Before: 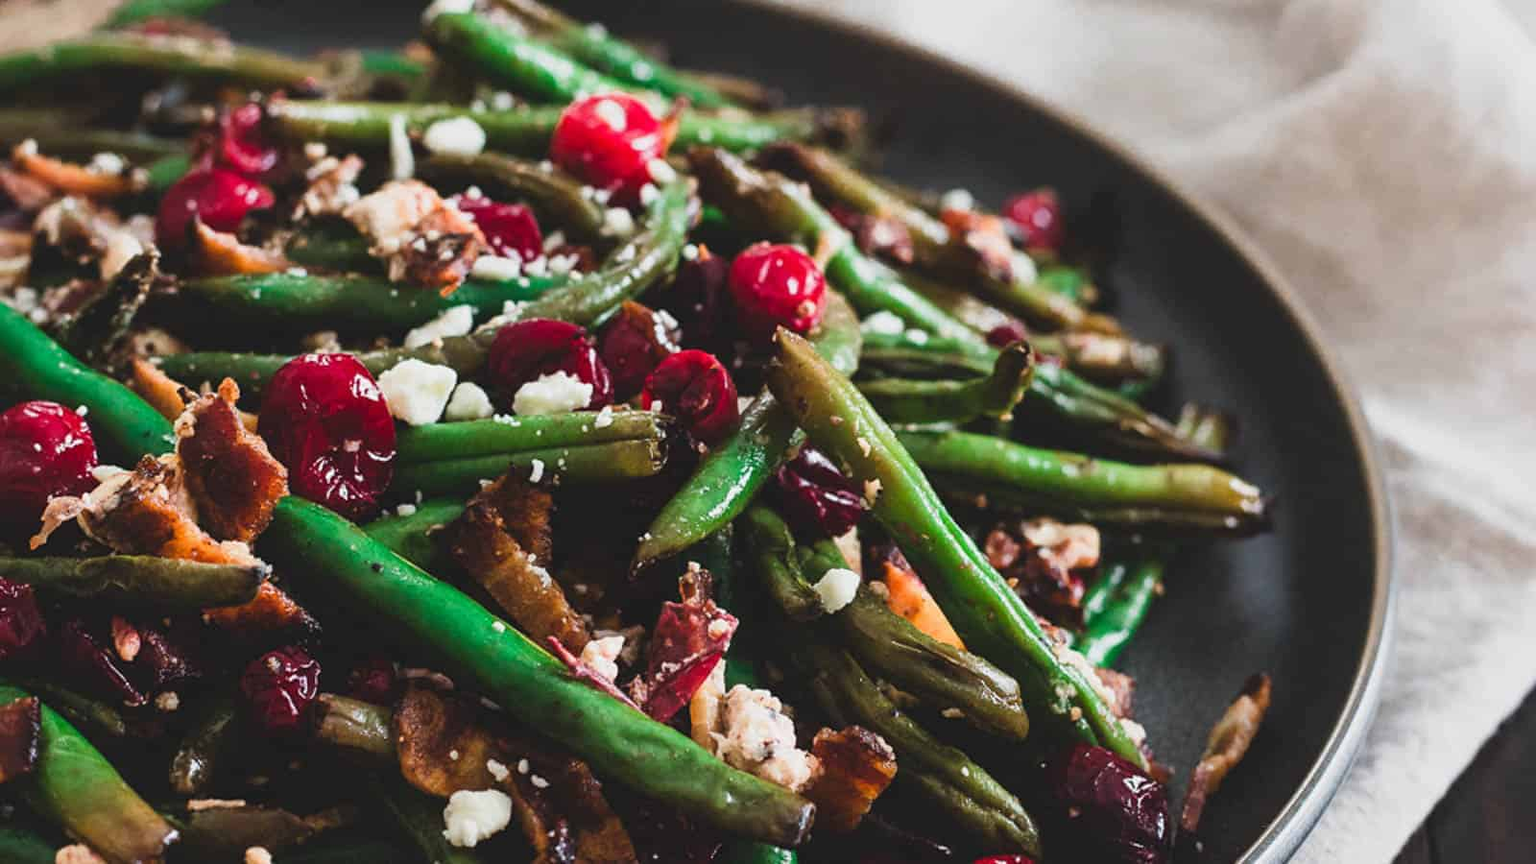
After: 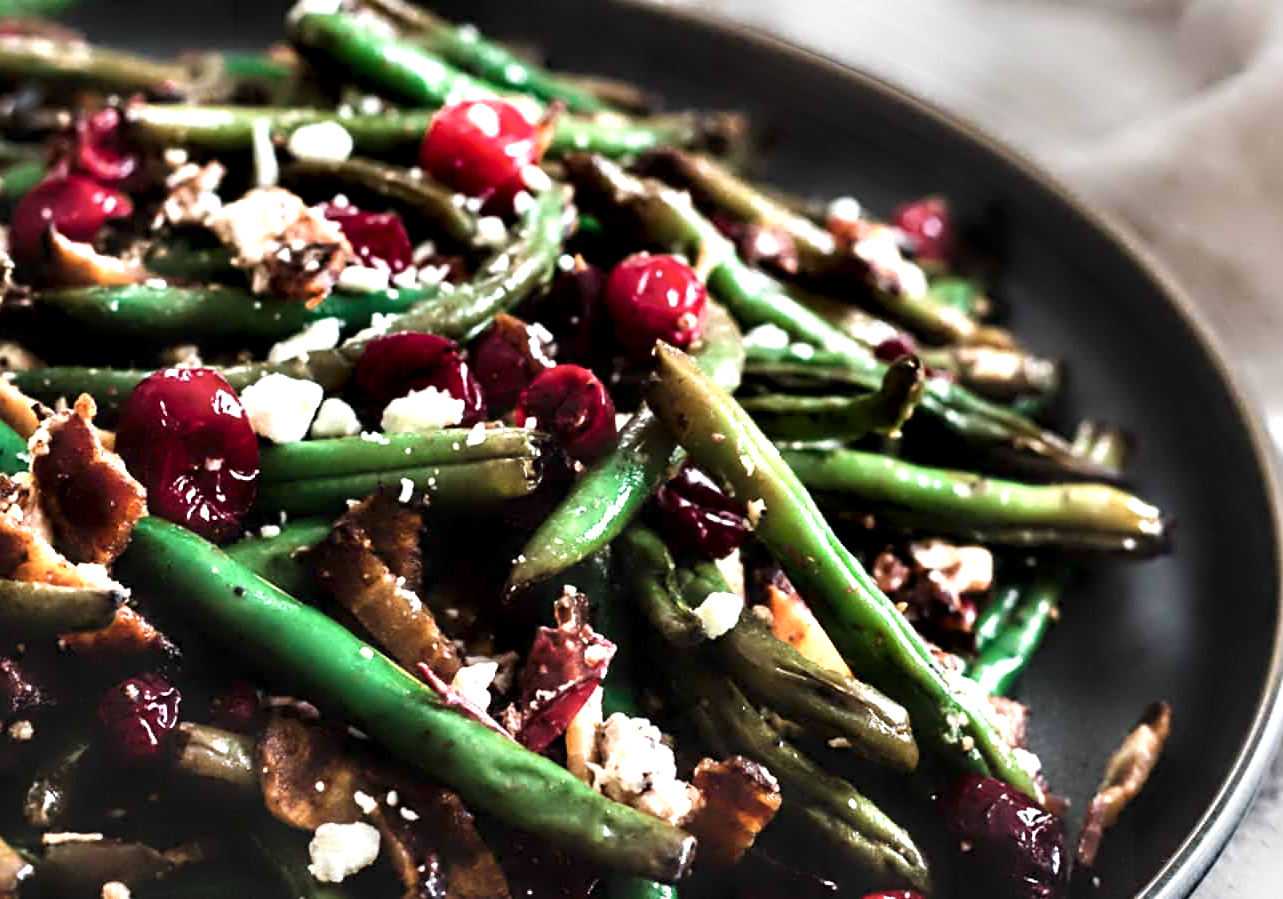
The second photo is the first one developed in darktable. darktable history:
contrast equalizer: y [[0.783, 0.666, 0.575, 0.77, 0.556, 0.501], [0.5 ×6], [0.5 ×6], [0, 0.02, 0.272, 0.399, 0.062, 0], [0 ×6]]
crop and rotate: left 9.597%, right 10.195%
